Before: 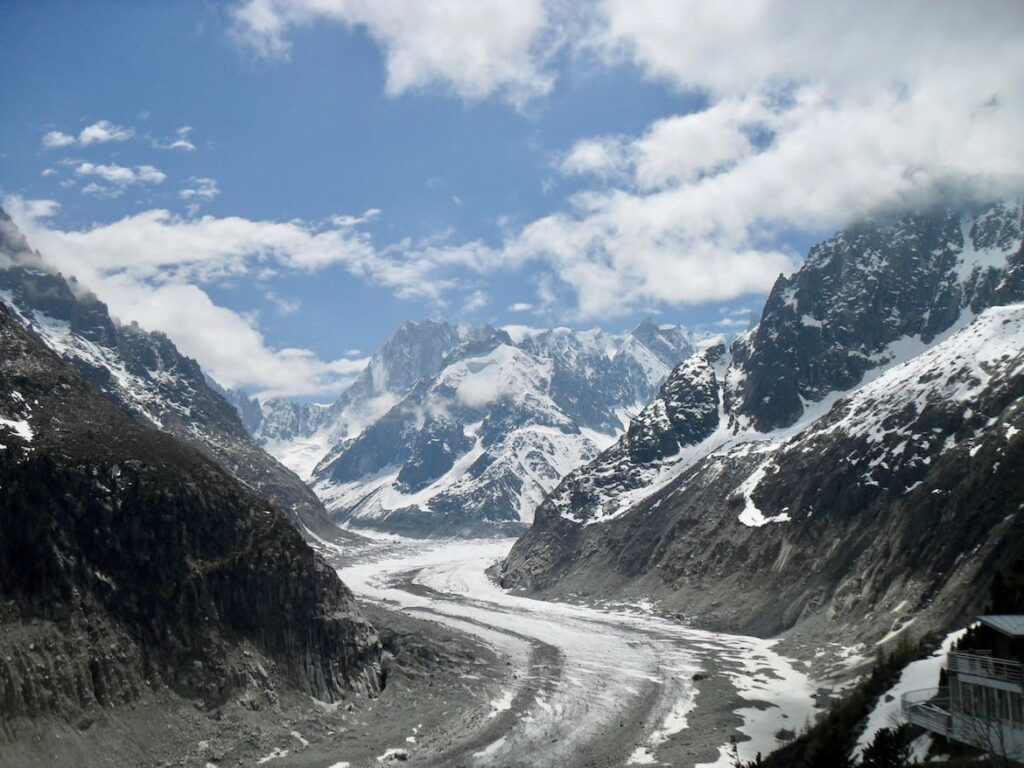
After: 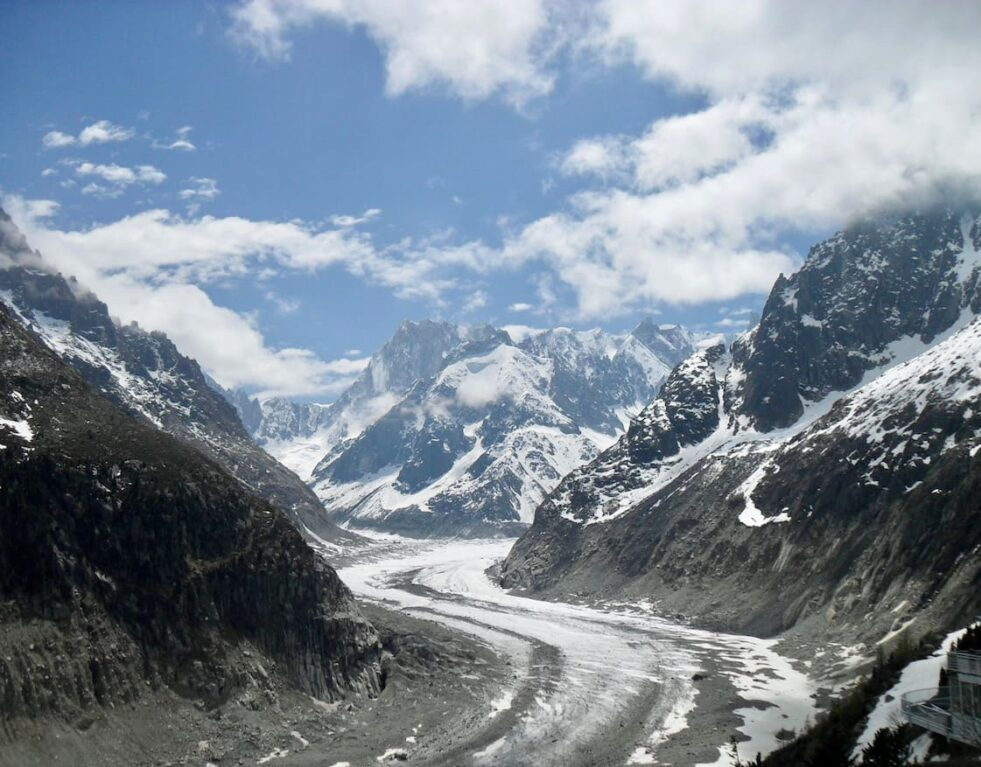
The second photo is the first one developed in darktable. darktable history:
levels: white 99.92%, levels [0, 0.492, 0.984]
crop: right 4.134%, bottom 0.036%
